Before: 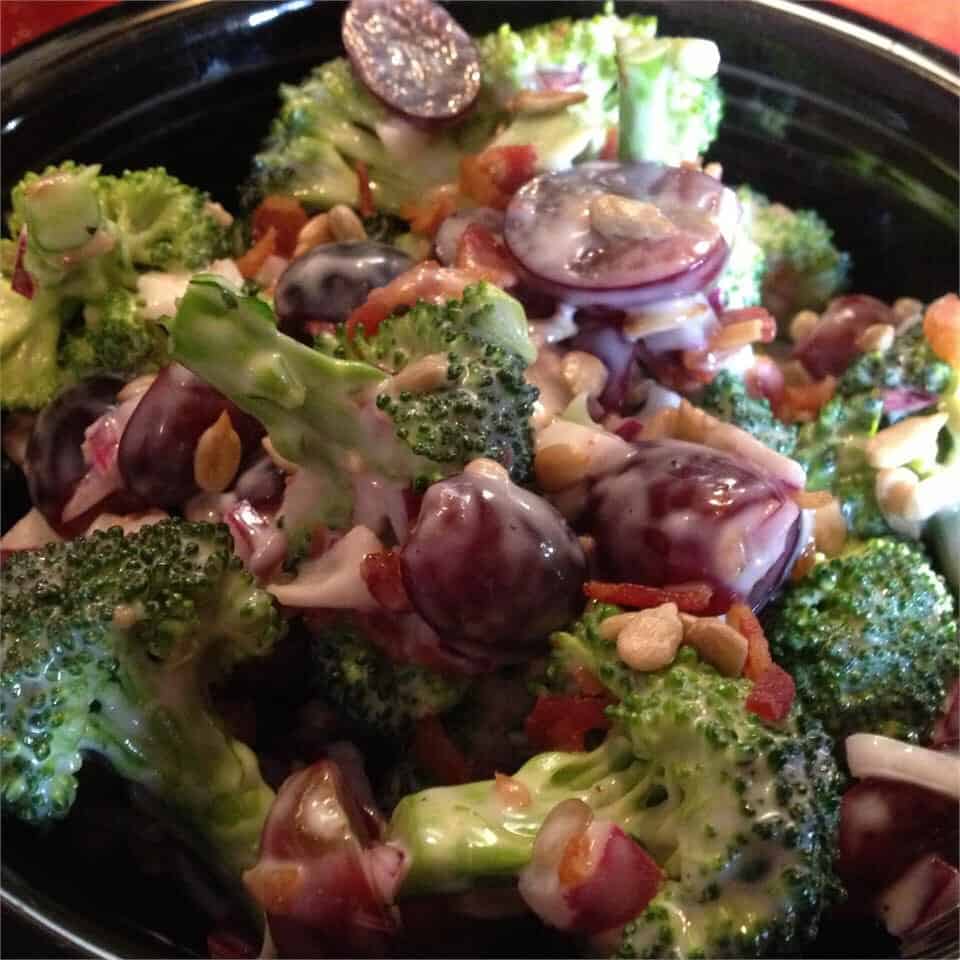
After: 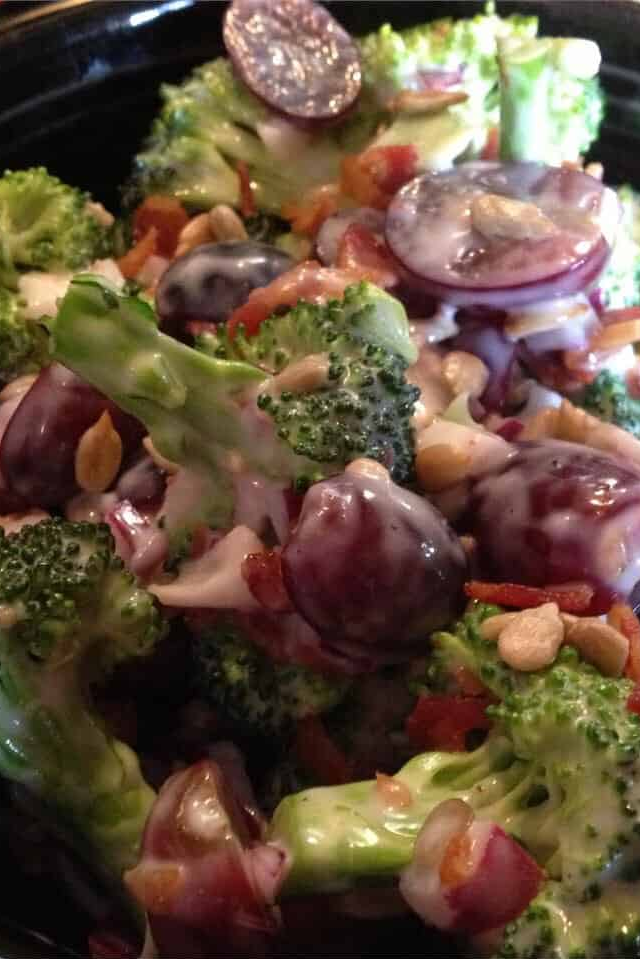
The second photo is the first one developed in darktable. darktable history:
crop and rotate: left 12.478%, right 20.763%
